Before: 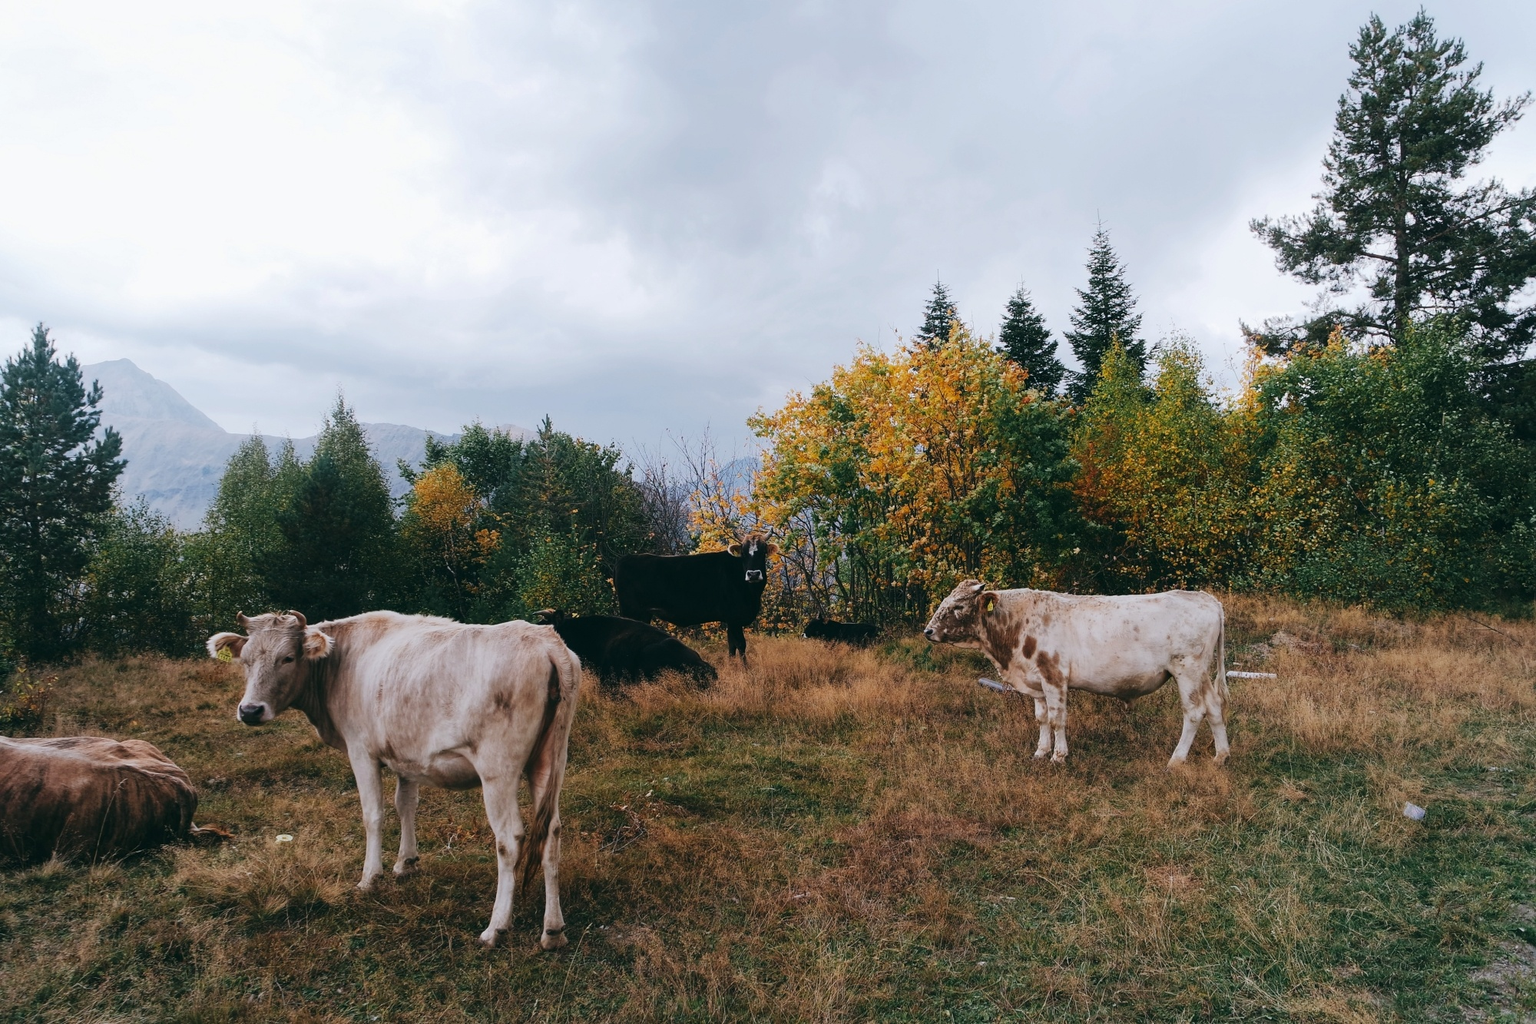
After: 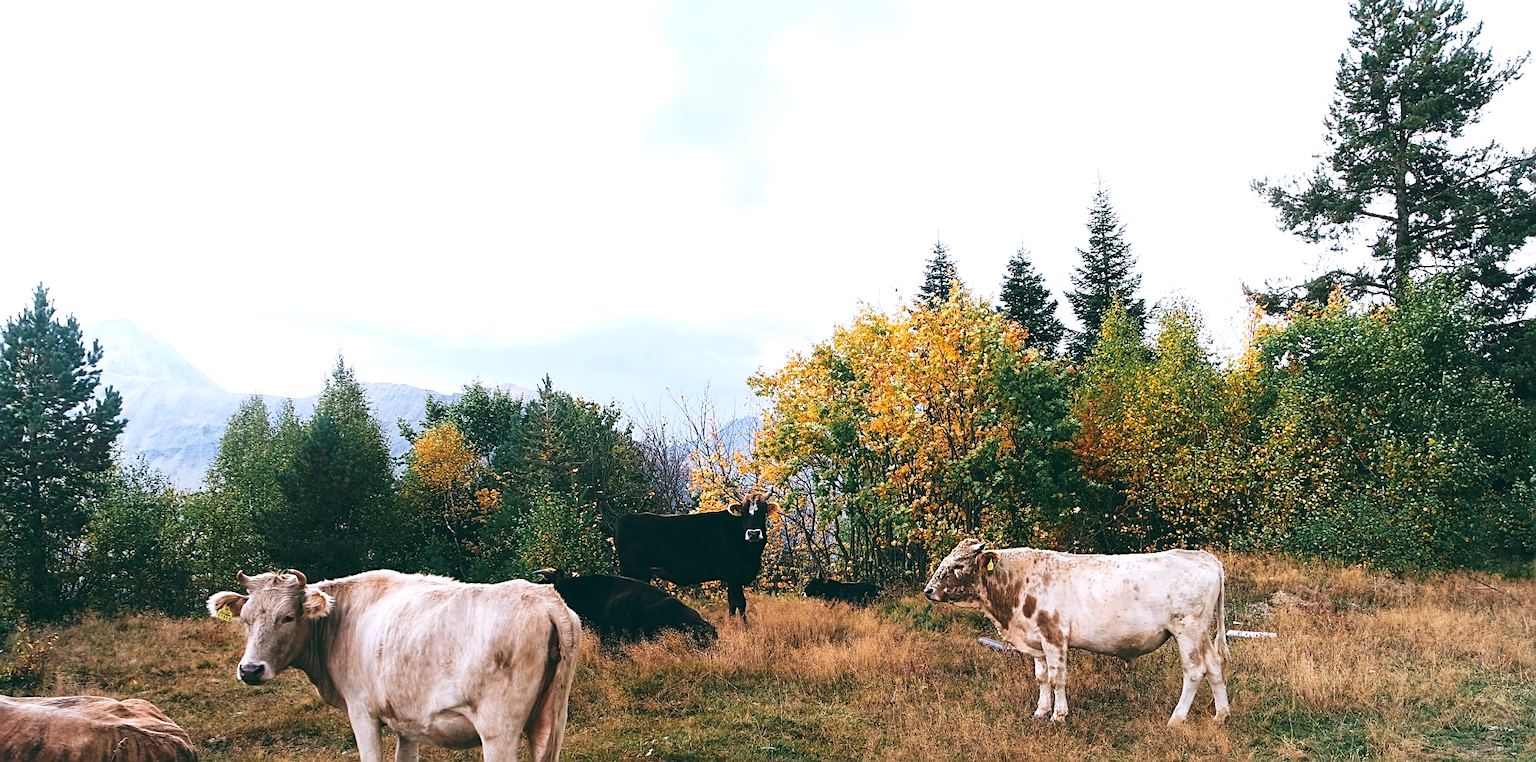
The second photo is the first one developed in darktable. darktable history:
velvia: strength 15.63%
crop: top 3.996%, bottom 21.51%
sharpen: on, module defaults
exposure: exposure 0.783 EV, compensate highlight preservation false
